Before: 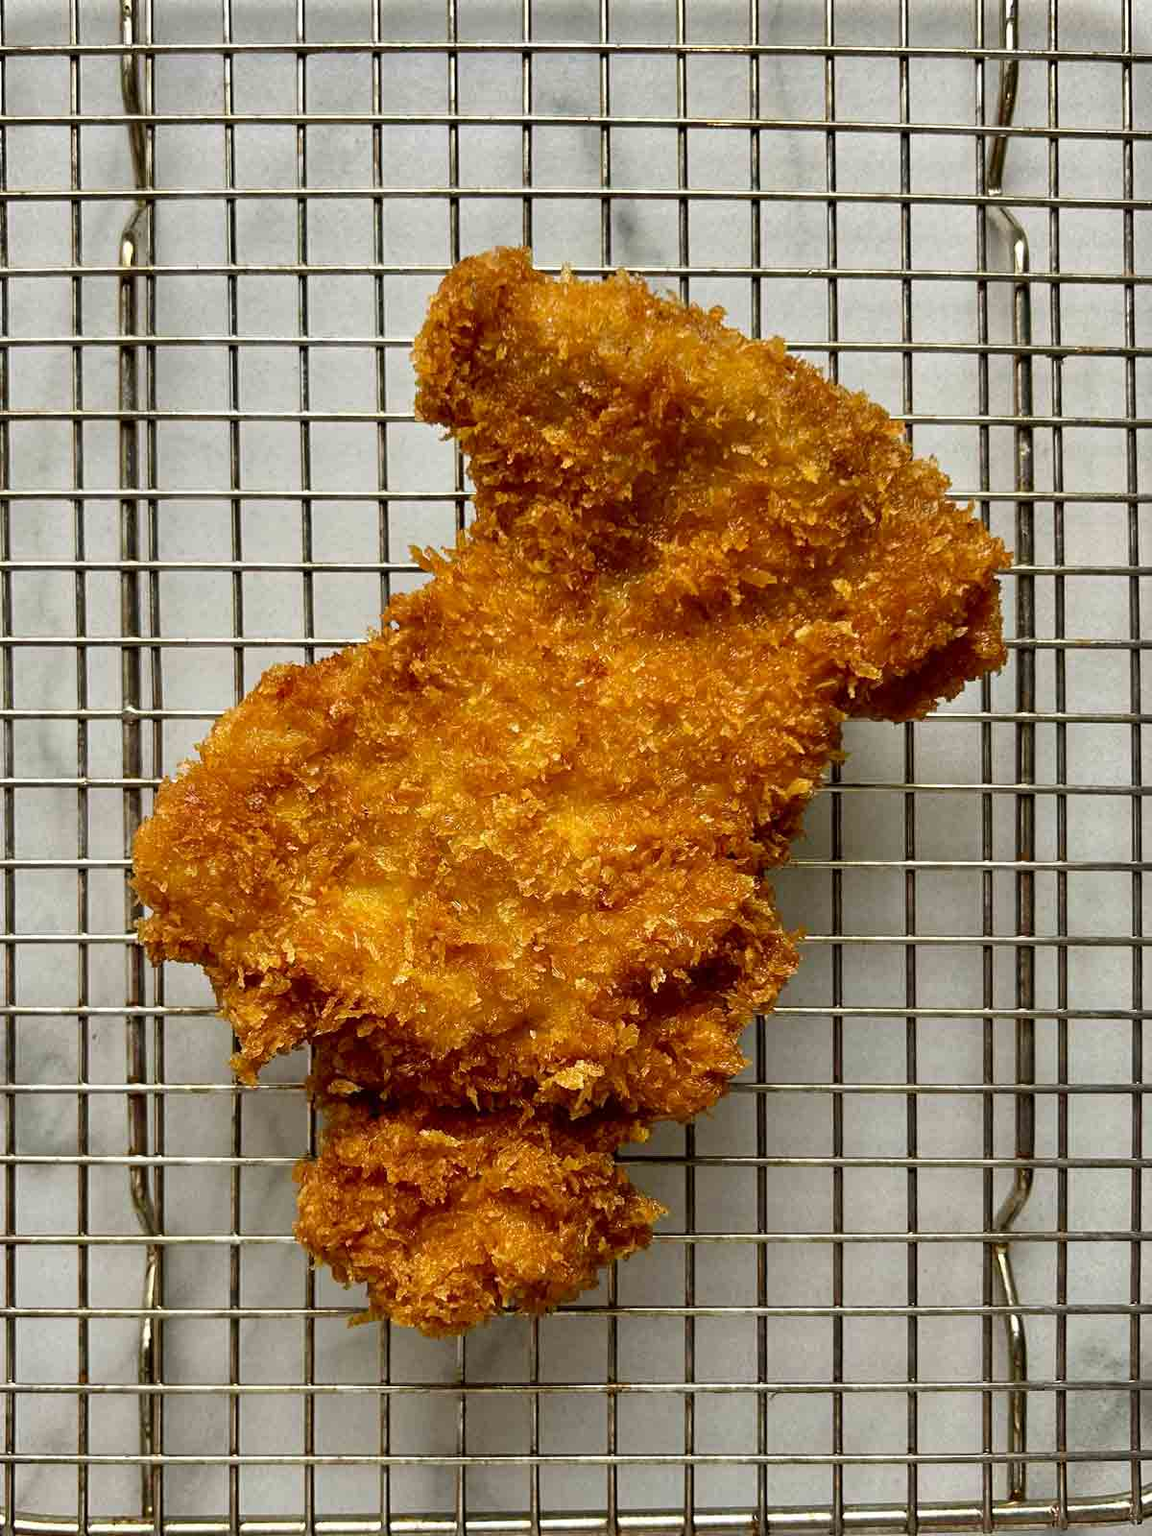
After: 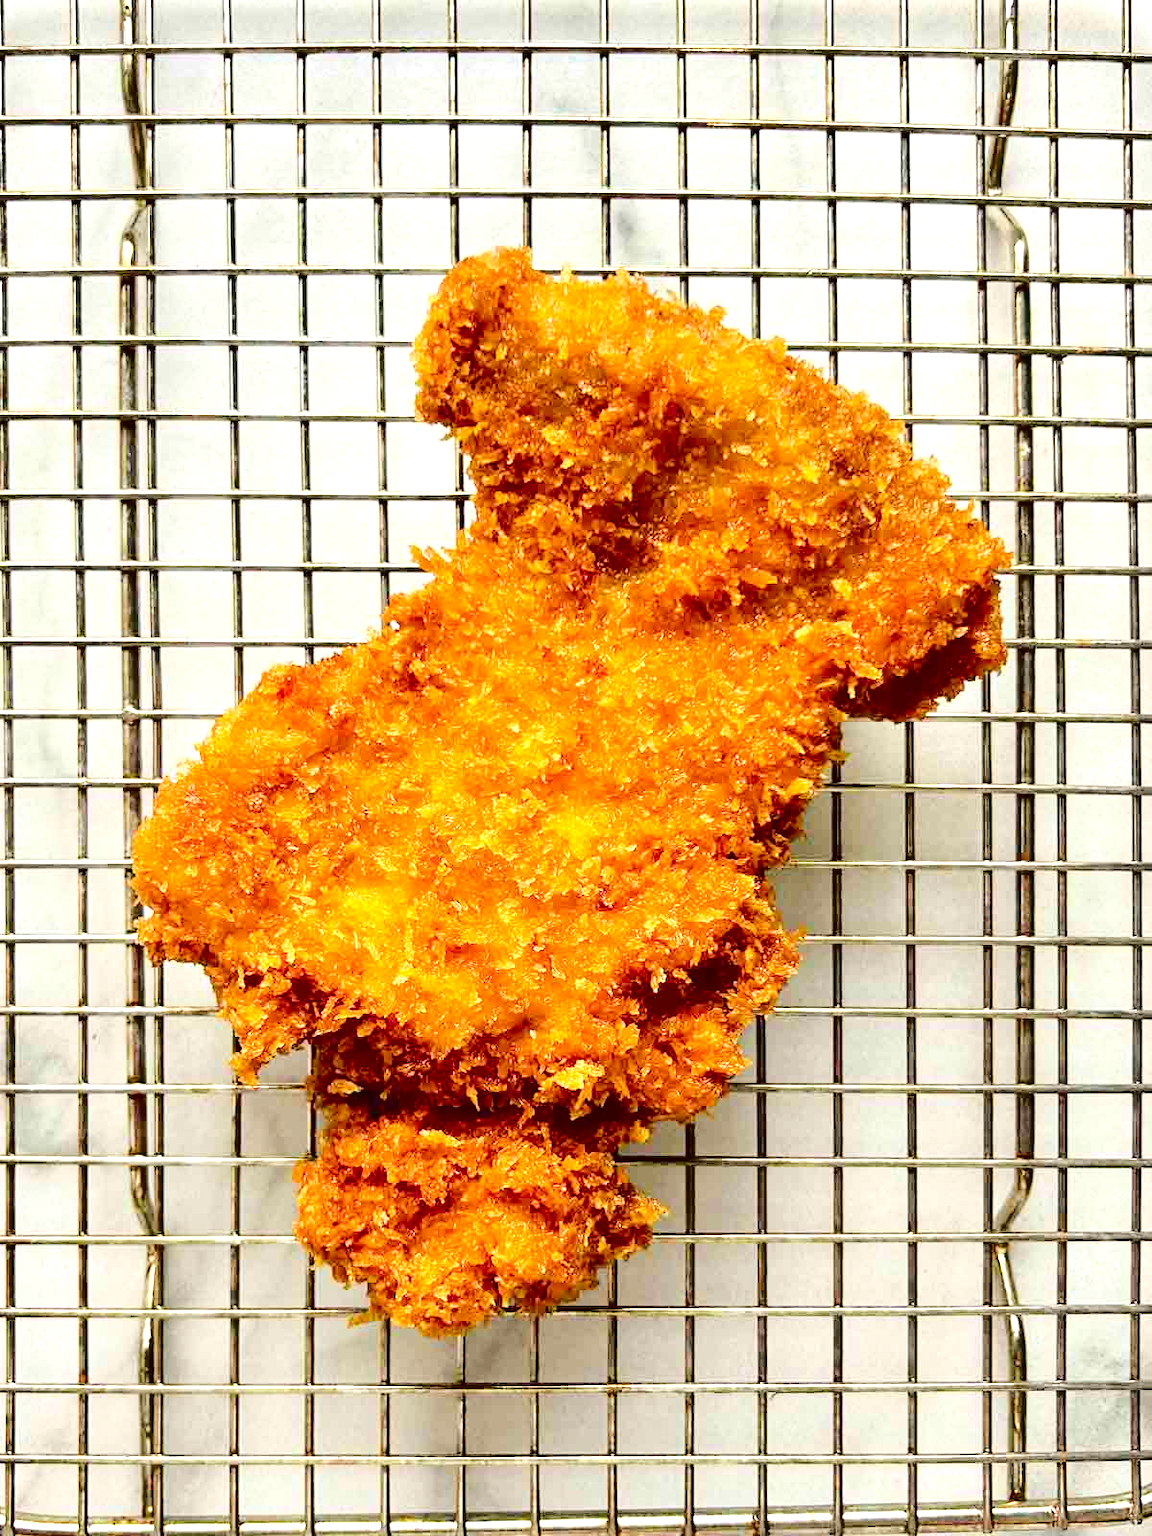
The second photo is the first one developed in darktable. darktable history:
tone curve: curves: ch0 [(0, 0) (0.003, 0.015) (0.011, 0.019) (0.025, 0.027) (0.044, 0.041) (0.069, 0.055) (0.1, 0.079) (0.136, 0.099) (0.177, 0.149) (0.224, 0.216) (0.277, 0.292) (0.335, 0.383) (0.399, 0.474) (0.468, 0.556) (0.543, 0.632) (0.623, 0.711) (0.709, 0.789) (0.801, 0.871) (0.898, 0.944) (1, 1)], color space Lab, independent channels, preserve colors none
contrast brightness saturation: contrast 0.067, brightness -0.147, saturation 0.108
exposure: black level correction 0, exposure 0.704 EV, compensate highlight preservation false
tone equalizer: -8 EV 0.991 EV, -7 EV 0.982 EV, -6 EV 0.983 EV, -5 EV 0.995 EV, -4 EV 1 EV, -3 EV 0.747 EV, -2 EV 0.496 EV, -1 EV 0.226 EV, edges refinement/feathering 500, mask exposure compensation -1.57 EV, preserve details no
